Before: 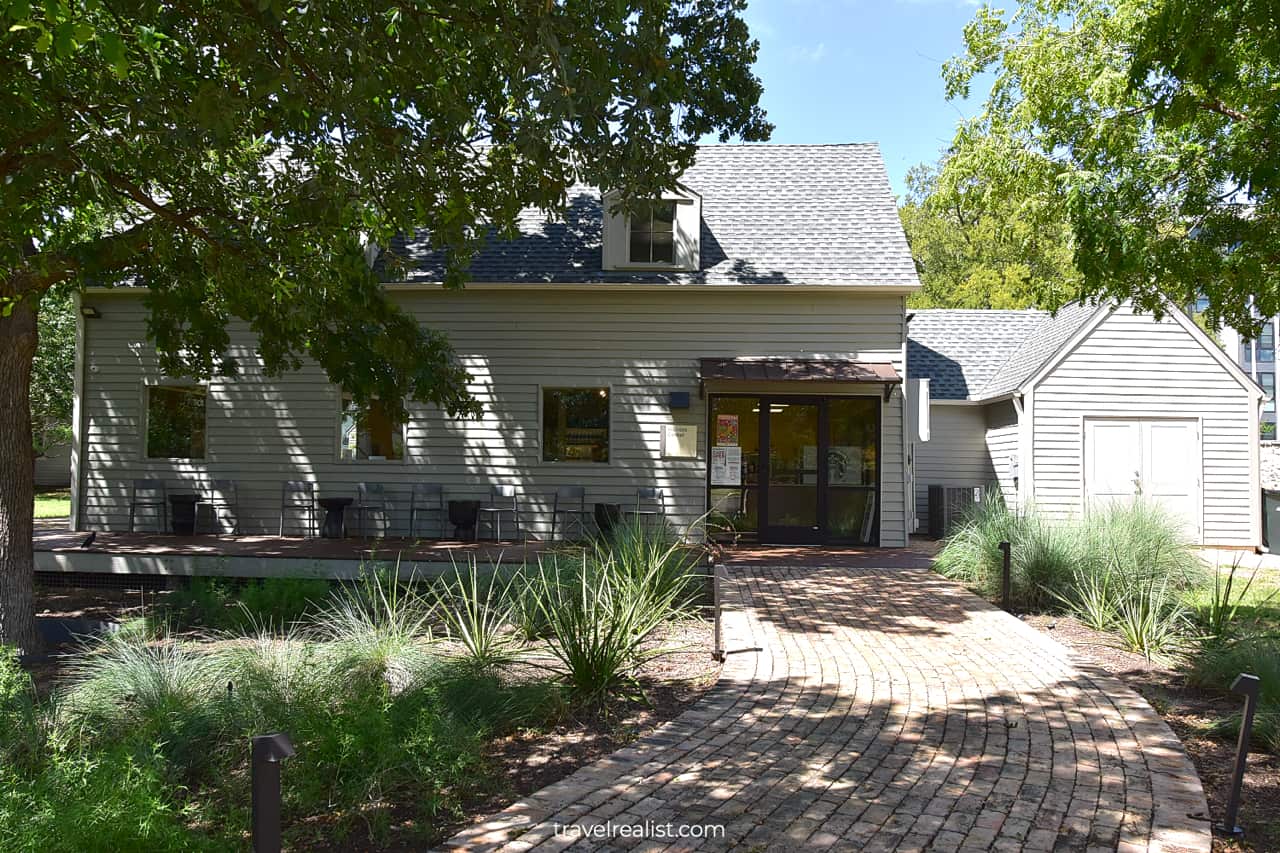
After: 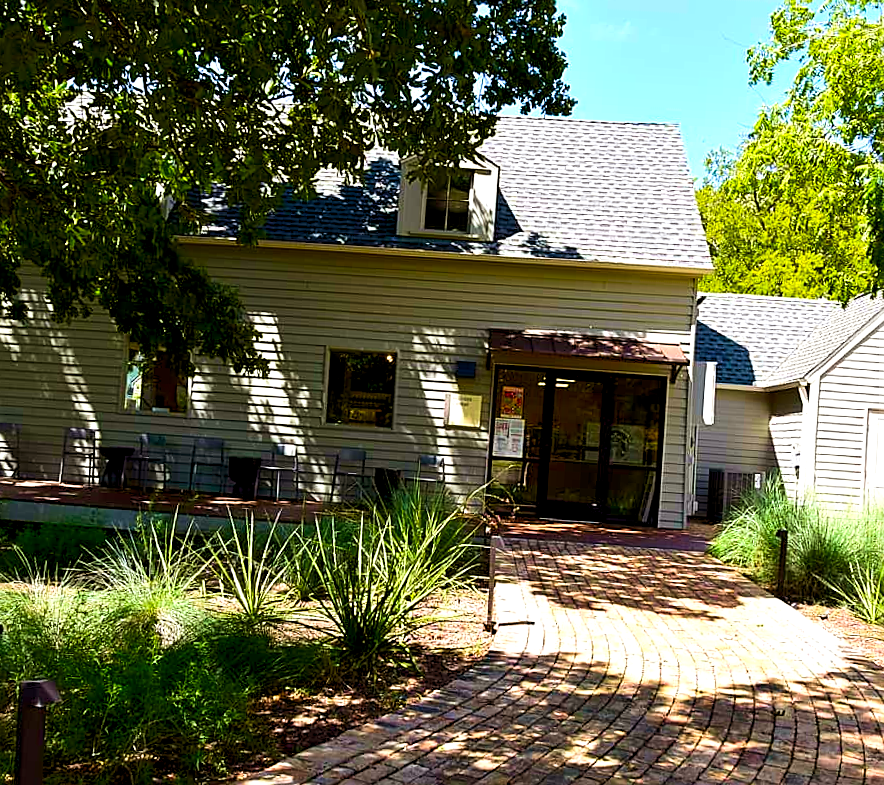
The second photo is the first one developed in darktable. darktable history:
exposure: black level correction 0.009, exposure 0.016 EV, compensate exposure bias true, compensate highlight preservation false
crop and rotate: angle -3.29°, left 14.035%, top 0.035%, right 11.049%, bottom 0.08%
levels: gray 50.72%, white 99.89%, levels [0.016, 0.484, 0.953]
contrast brightness saturation: contrast 0.177, saturation 0.303
sharpen: on, module defaults
color balance rgb: power › chroma 0.672%, power › hue 60°, linear chroma grading › global chroma 6.01%, perceptual saturation grading › global saturation 25.23%, global vibrance 20%
velvia: strength 45.05%
